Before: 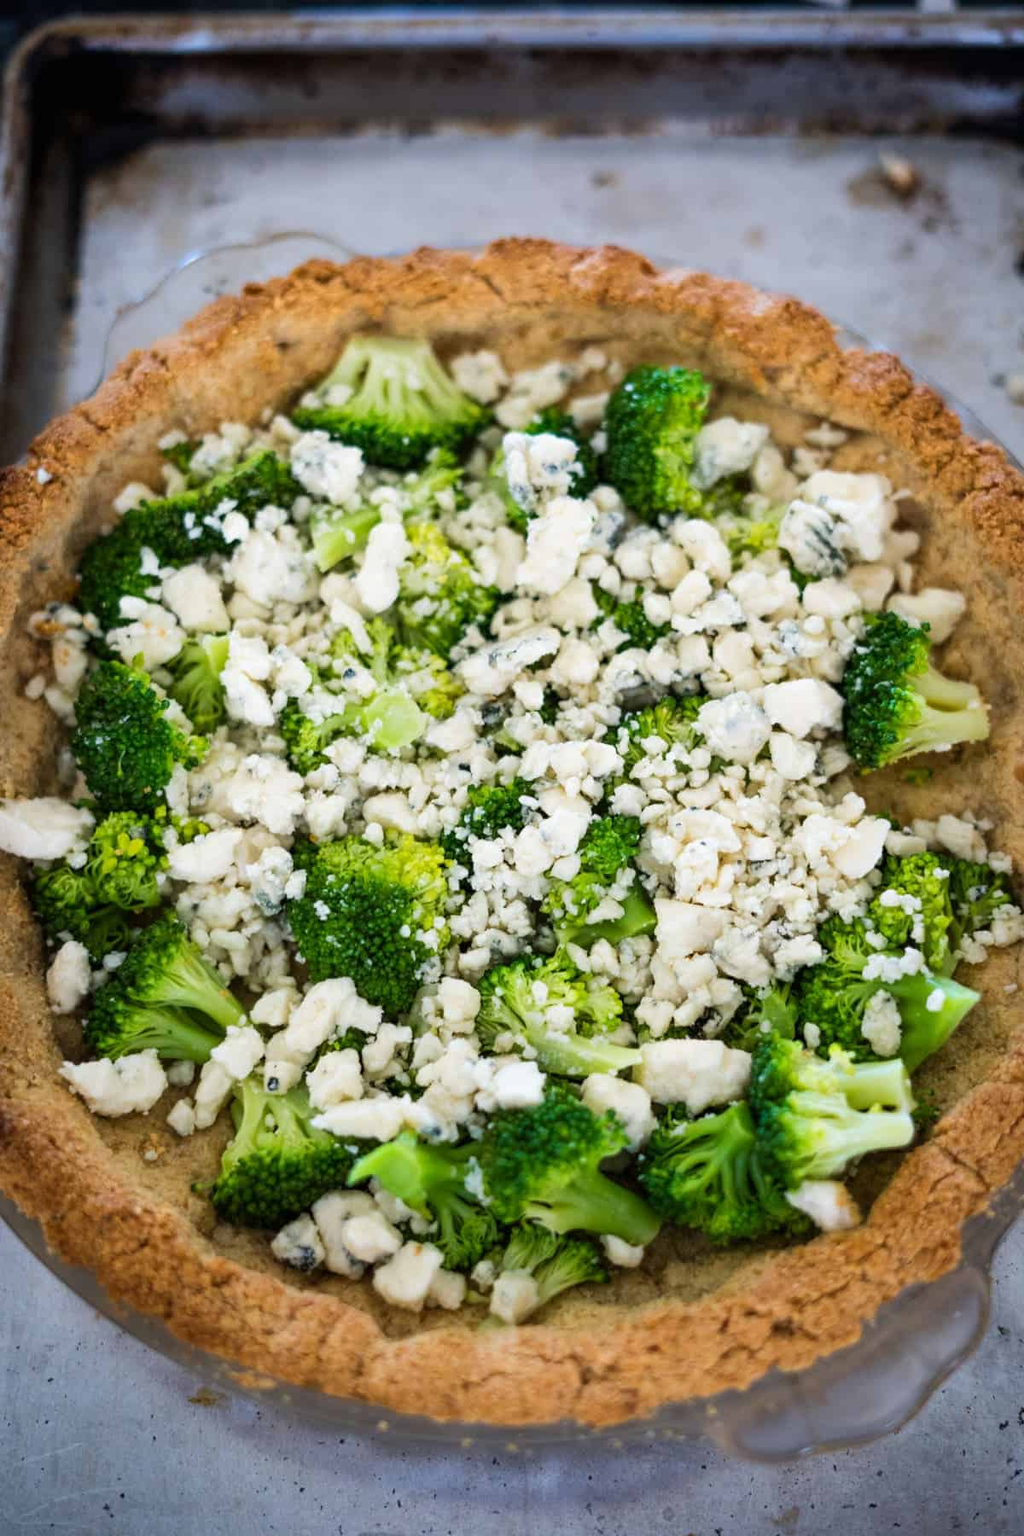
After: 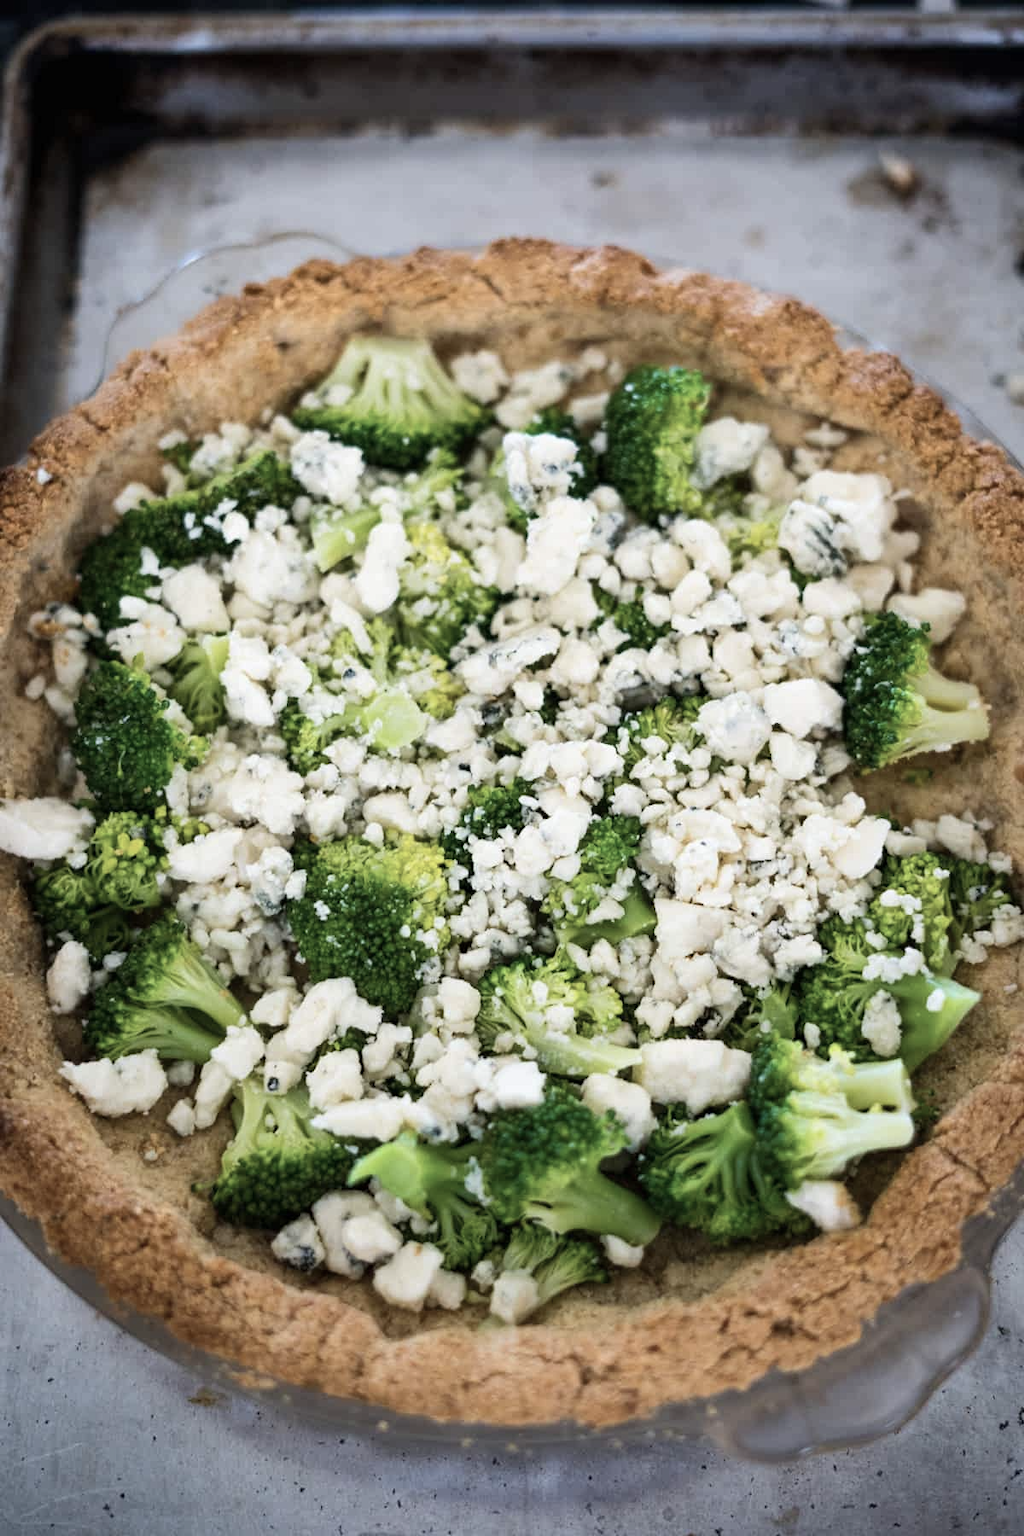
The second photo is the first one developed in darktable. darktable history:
contrast brightness saturation: contrast 0.096, saturation -0.36
